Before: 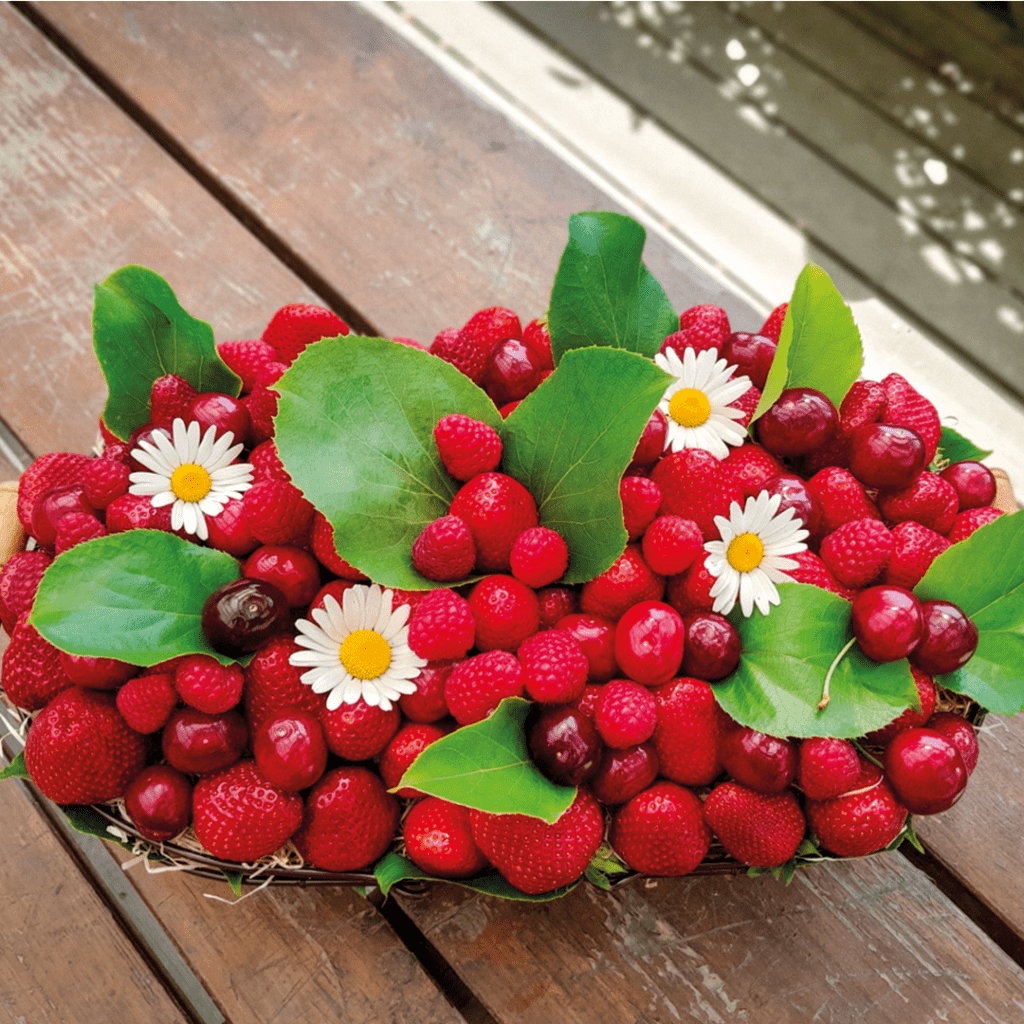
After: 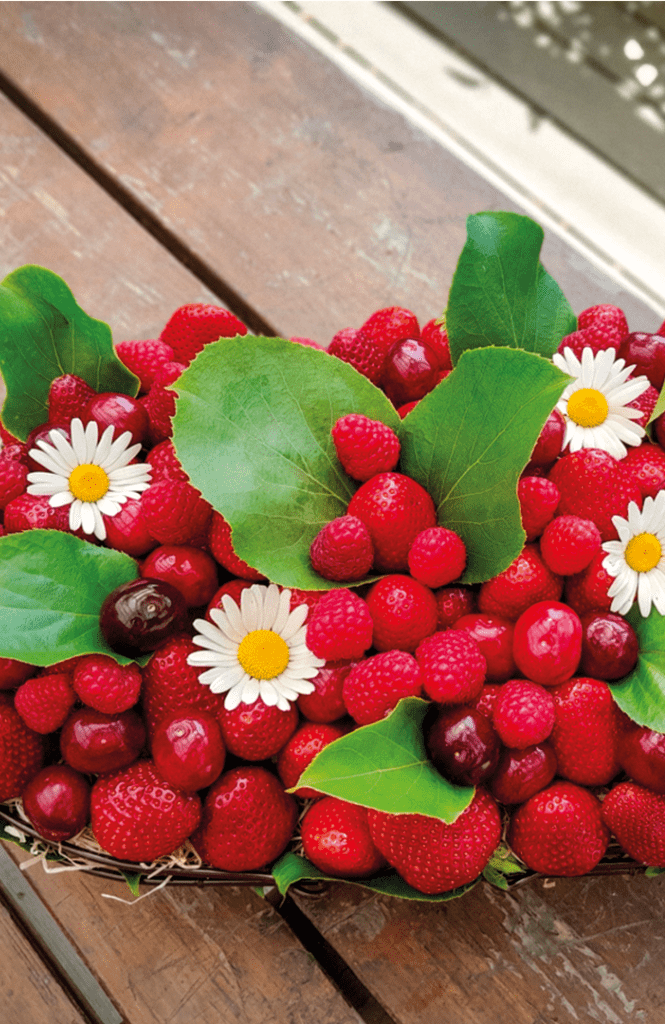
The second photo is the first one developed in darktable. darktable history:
crop and rotate: left 9.972%, right 25%
